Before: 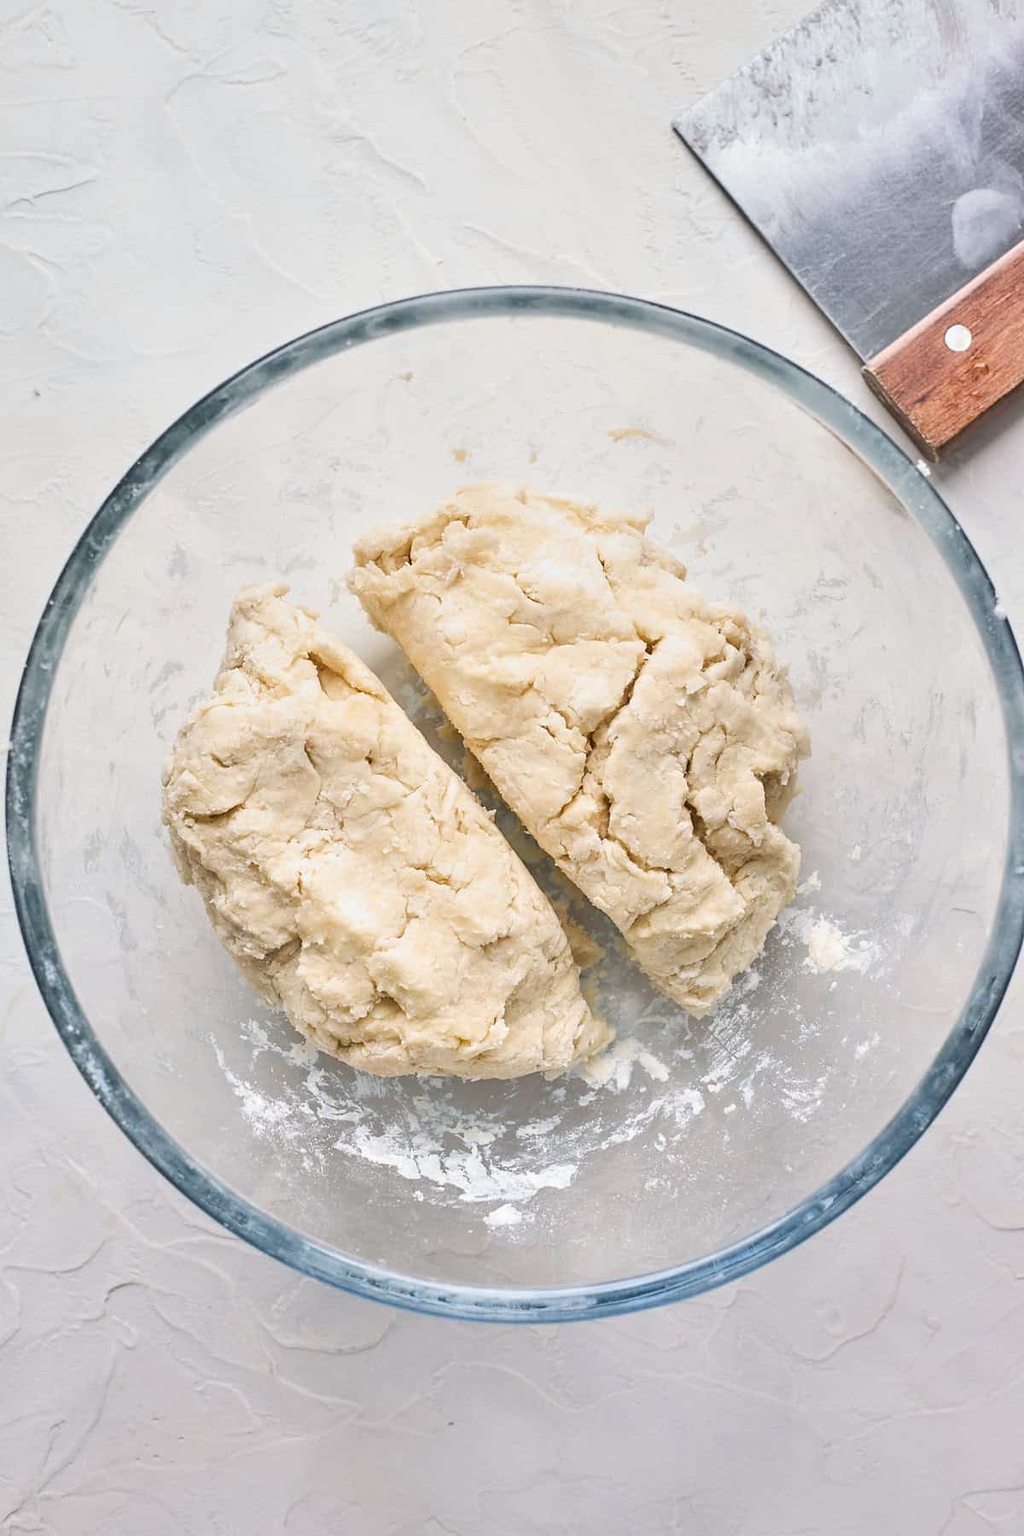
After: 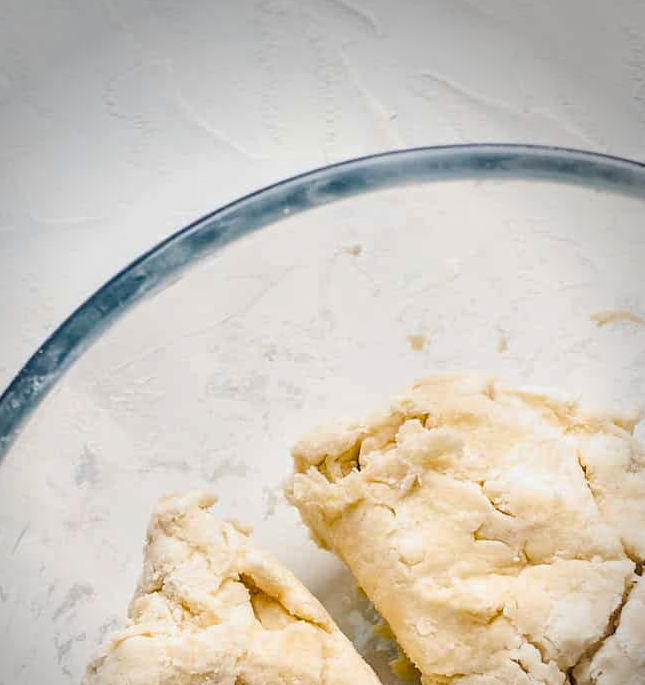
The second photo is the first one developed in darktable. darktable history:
color balance rgb: shadows lift › chroma 4.242%, shadows lift › hue 251.65°, perceptual saturation grading › global saturation 35.056%, perceptual saturation grading › highlights -29.976%, perceptual saturation grading › shadows 35.8%, global vibrance 20%
exposure: black level correction 0.006, compensate exposure bias true, compensate highlight preservation false
crop: left 10.237%, top 10.663%, right 35.965%, bottom 51.272%
vignetting: center (-0.03, 0.241), unbound false
local contrast: detail 117%
